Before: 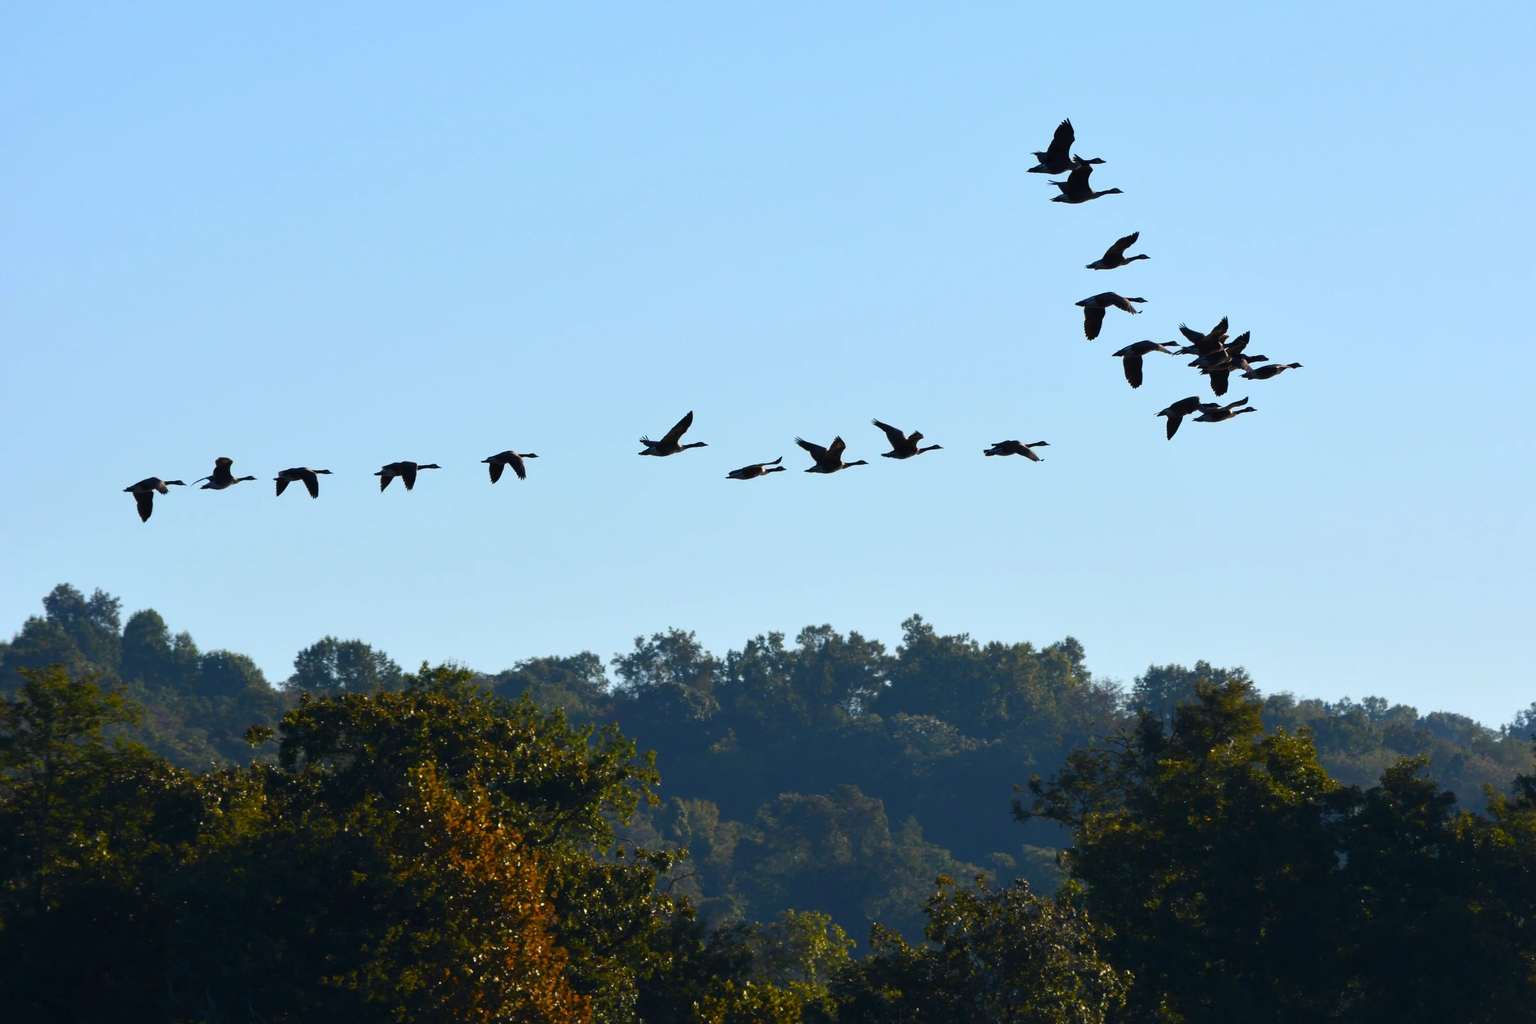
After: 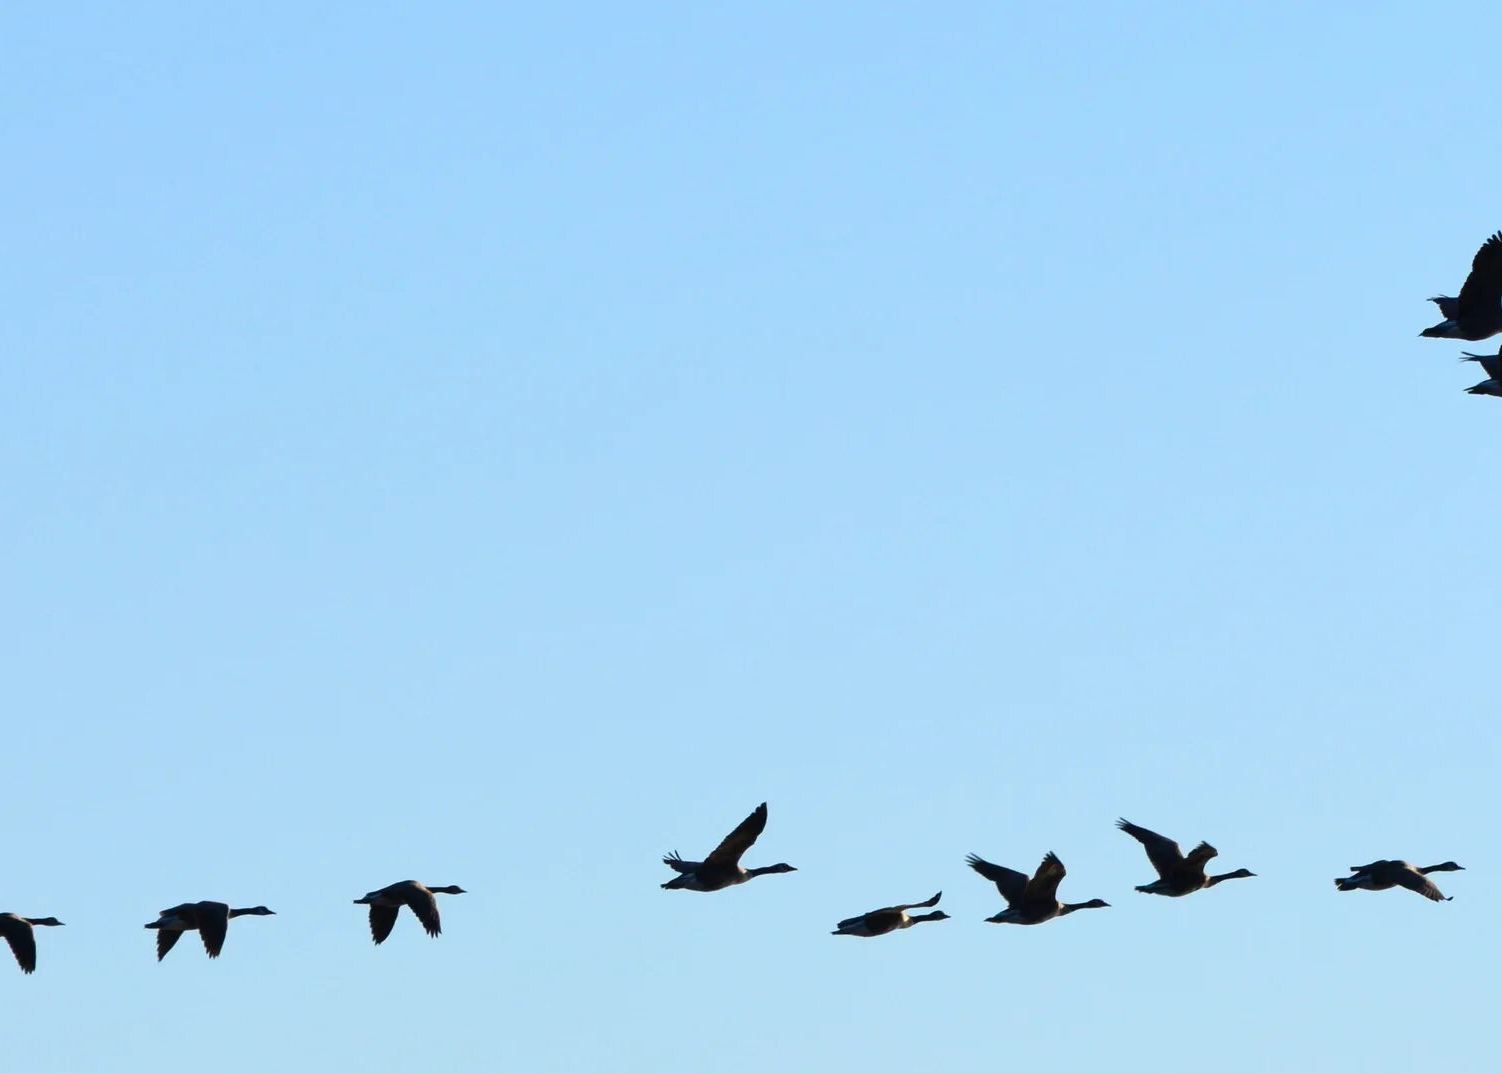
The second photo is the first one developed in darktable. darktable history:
crop: left 19.541%, right 30.376%, bottom 46.343%
